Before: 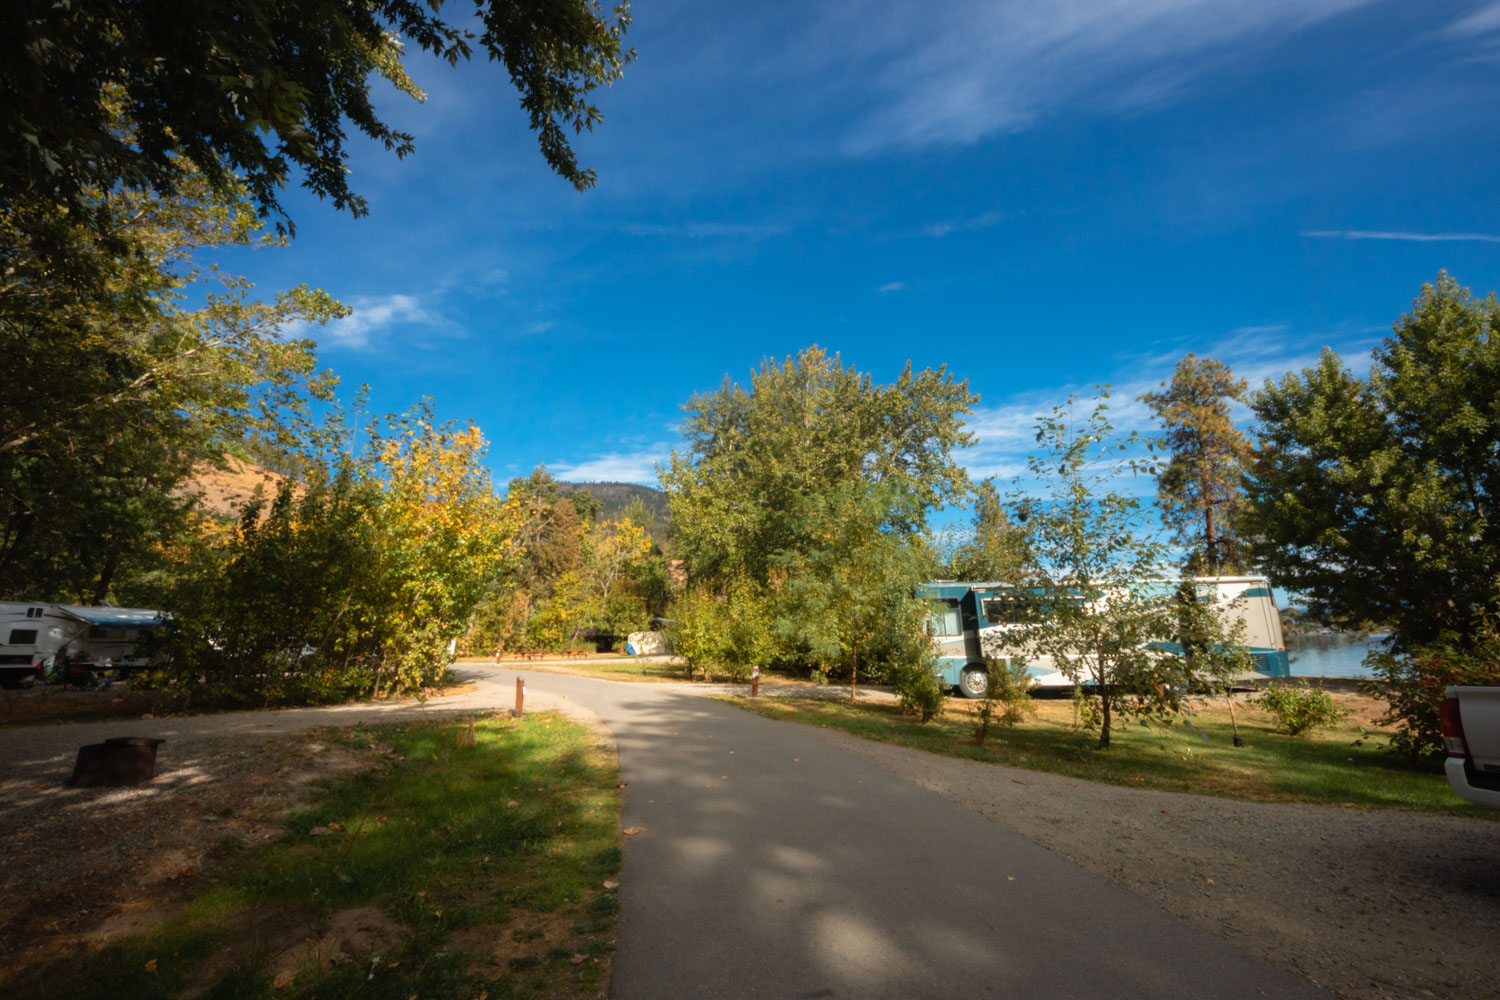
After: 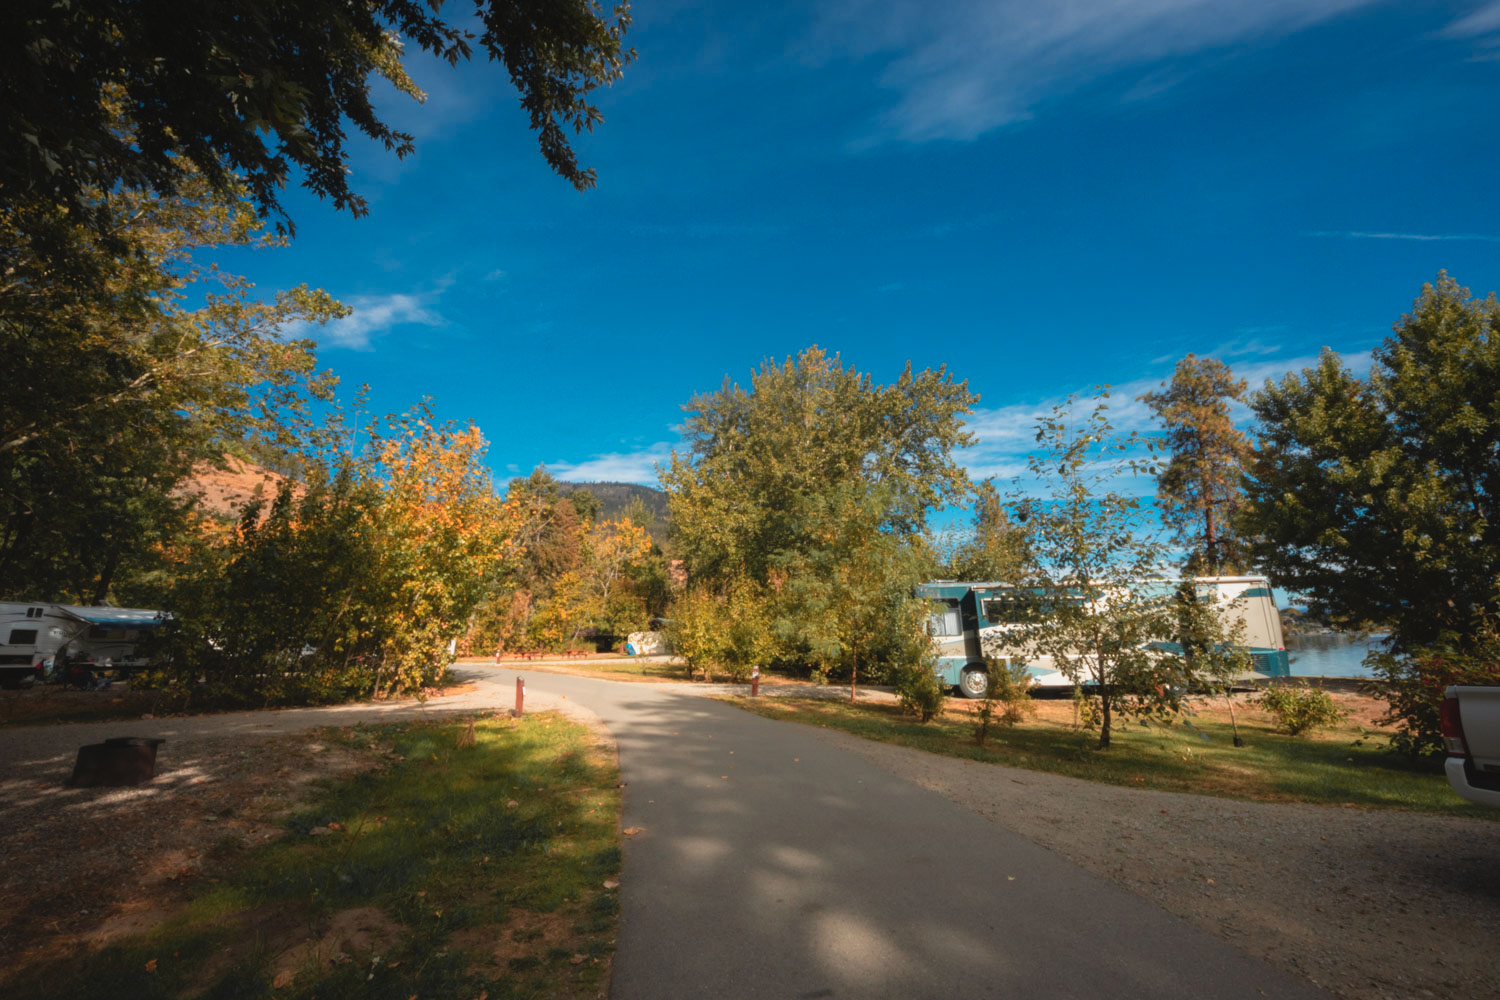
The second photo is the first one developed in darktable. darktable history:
exposure: black level correction -0.005, exposure 0.054 EV, compensate highlight preservation false
color zones: curves: ch1 [(0.29, 0.492) (0.373, 0.185) (0.509, 0.481)]; ch2 [(0.25, 0.462) (0.749, 0.457)], mix 40.67%
graduated density: on, module defaults
